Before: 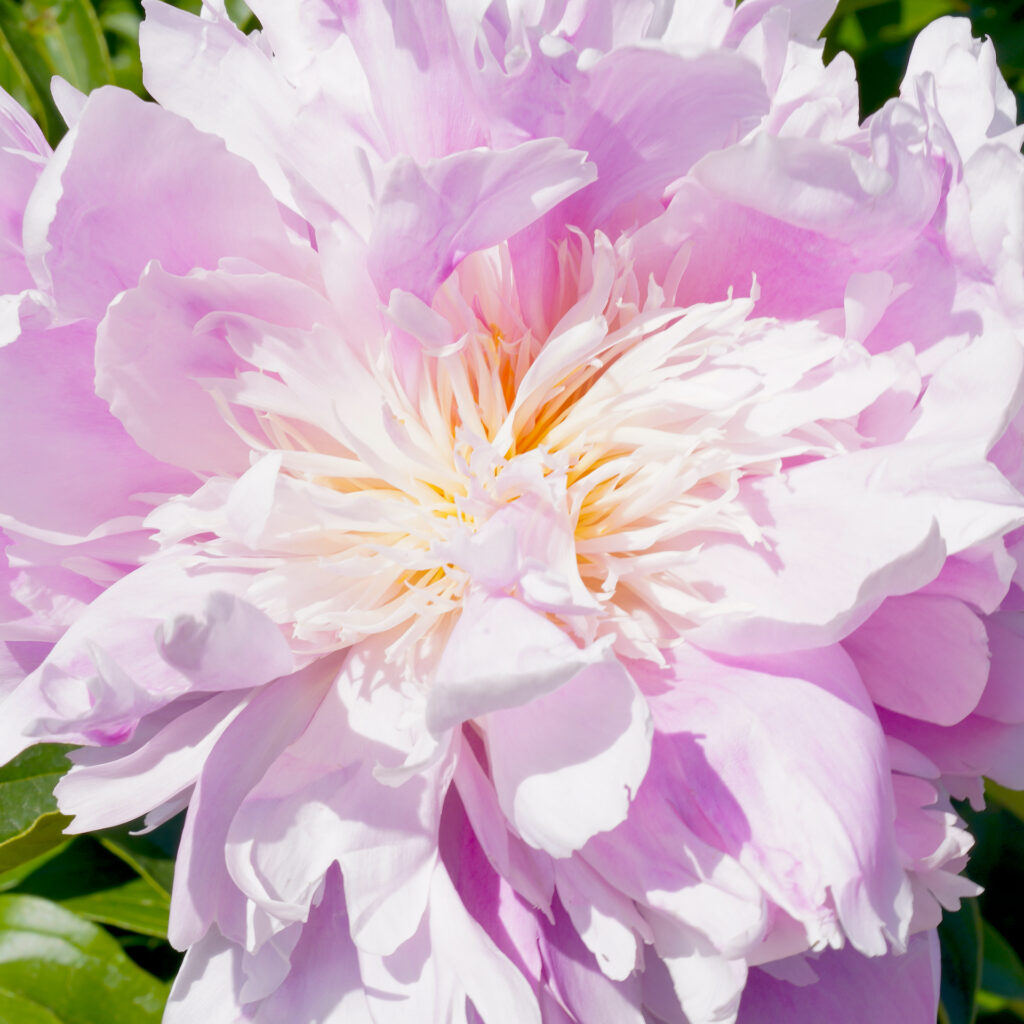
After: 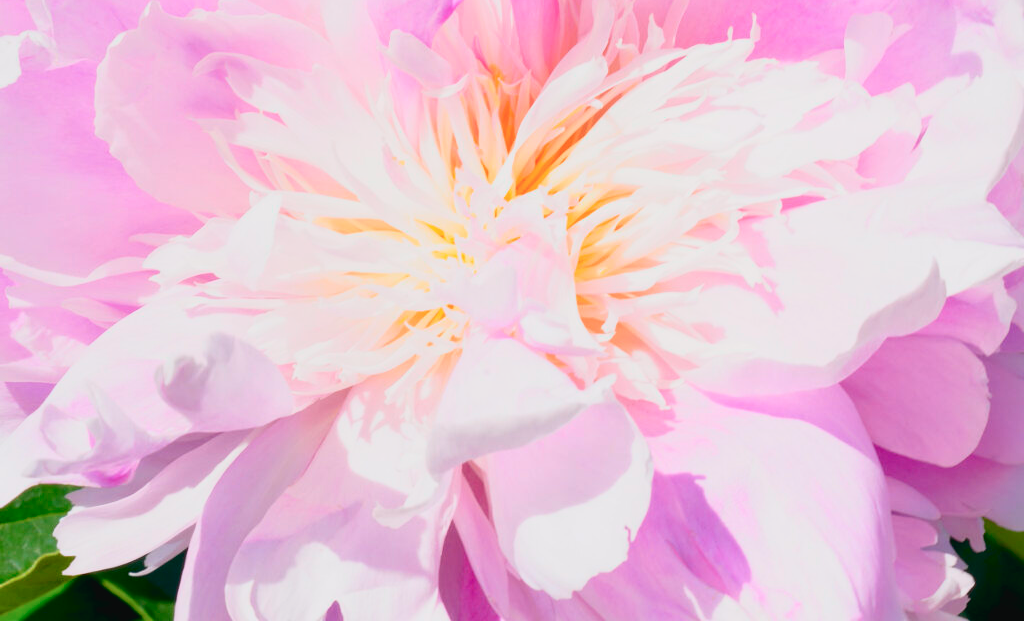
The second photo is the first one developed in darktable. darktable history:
crop and rotate: top 25.357%, bottom 13.942%
tone curve: curves: ch0 [(0, 0.029) (0.099, 0.082) (0.264, 0.253) (0.447, 0.481) (0.678, 0.721) (0.828, 0.857) (0.992, 0.94)]; ch1 [(0, 0) (0.311, 0.266) (0.411, 0.374) (0.481, 0.458) (0.501, 0.499) (0.514, 0.512) (0.575, 0.577) (0.643, 0.648) (0.682, 0.674) (0.802, 0.812) (1, 1)]; ch2 [(0, 0) (0.259, 0.207) (0.323, 0.311) (0.376, 0.353) (0.463, 0.456) (0.498, 0.498) (0.524, 0.512) (0.574, 0.582) (0.648, 0.653) (0.768, 0.728) (1, 1)], color space Lab, independent channels, preserve colors none
